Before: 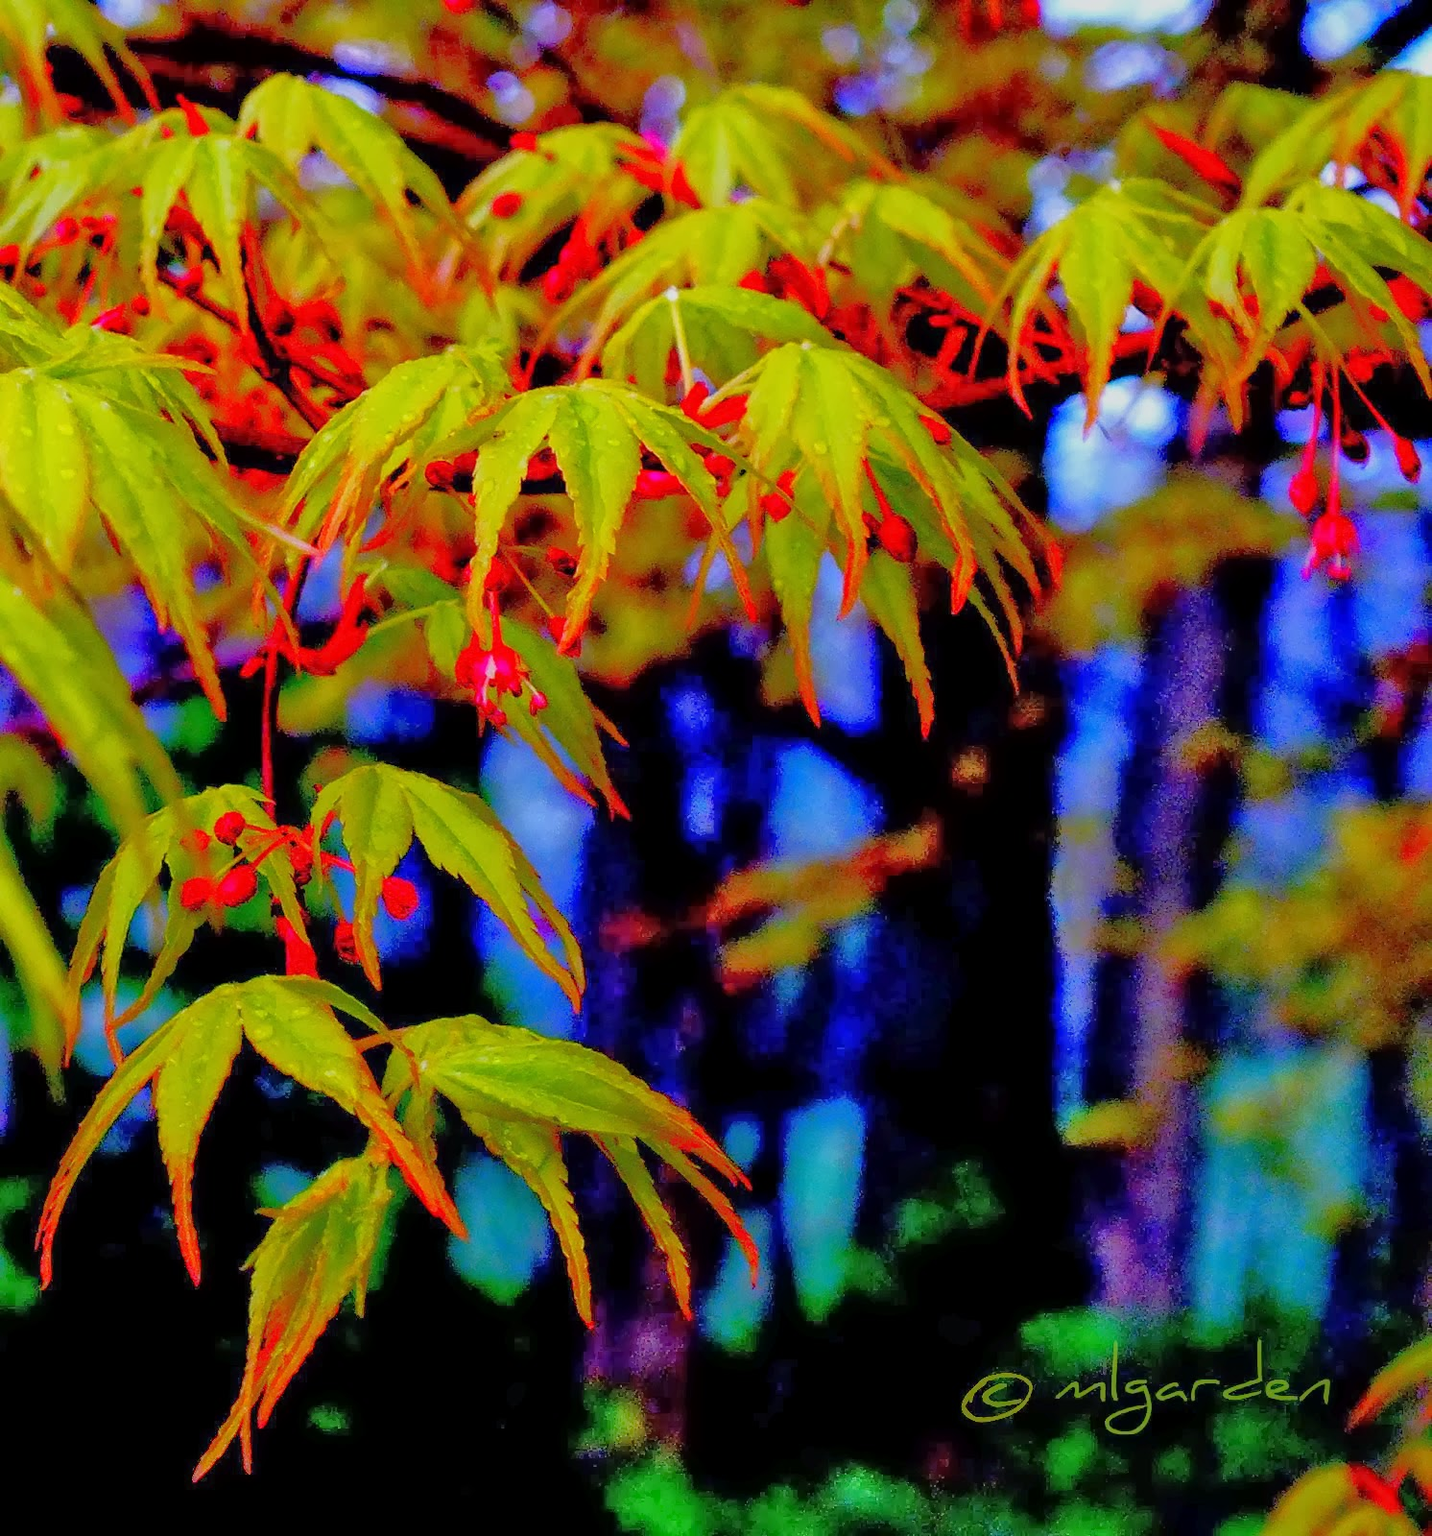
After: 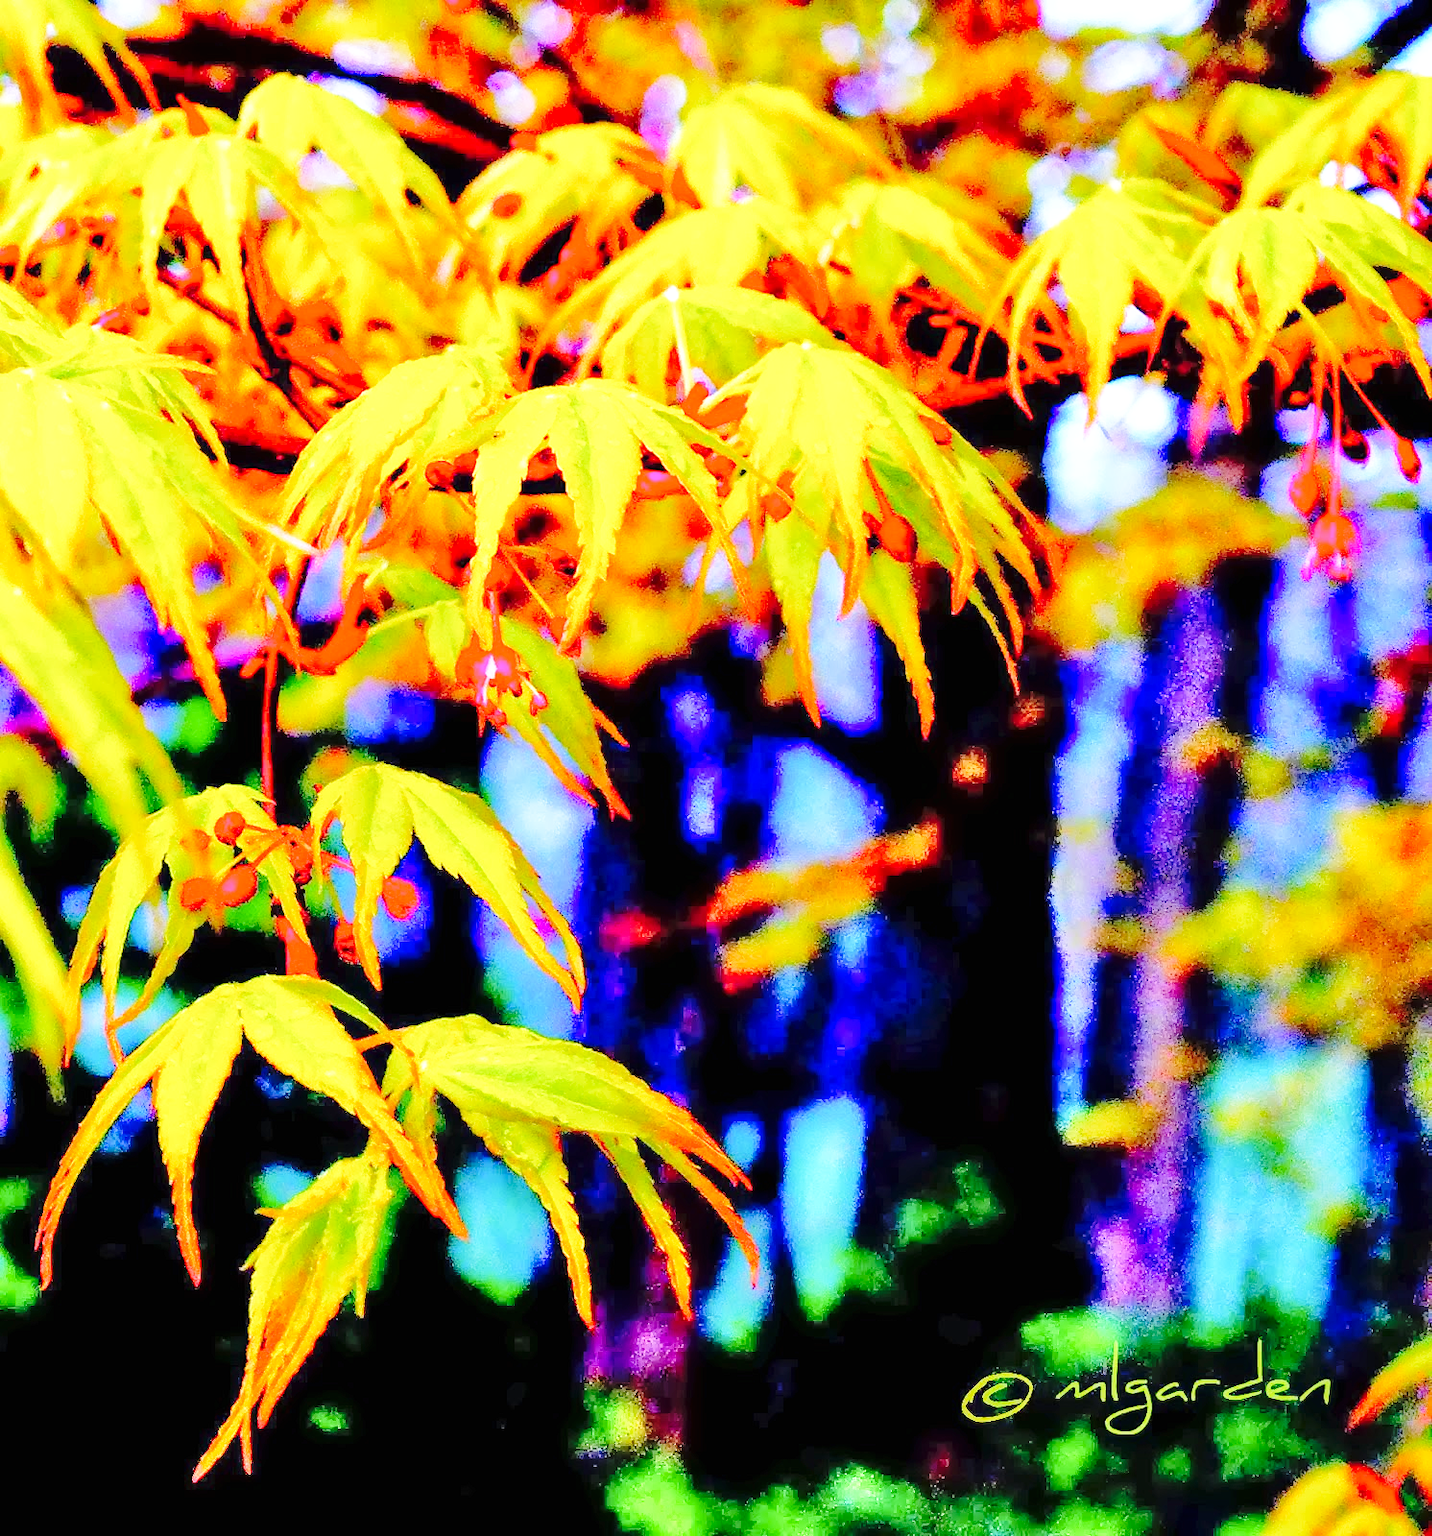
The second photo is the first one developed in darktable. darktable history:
exposure: black level correction 0, exposure 1.01 EV, compensate exposure bias true, compensate highlight preservation false
base curve: curves: ch0 [(0, 0) (0.036, 0.037) (0.121, 0.228) (0.46, 0.76) (0.859, 0.983) (1, 1)], preserve colors none
